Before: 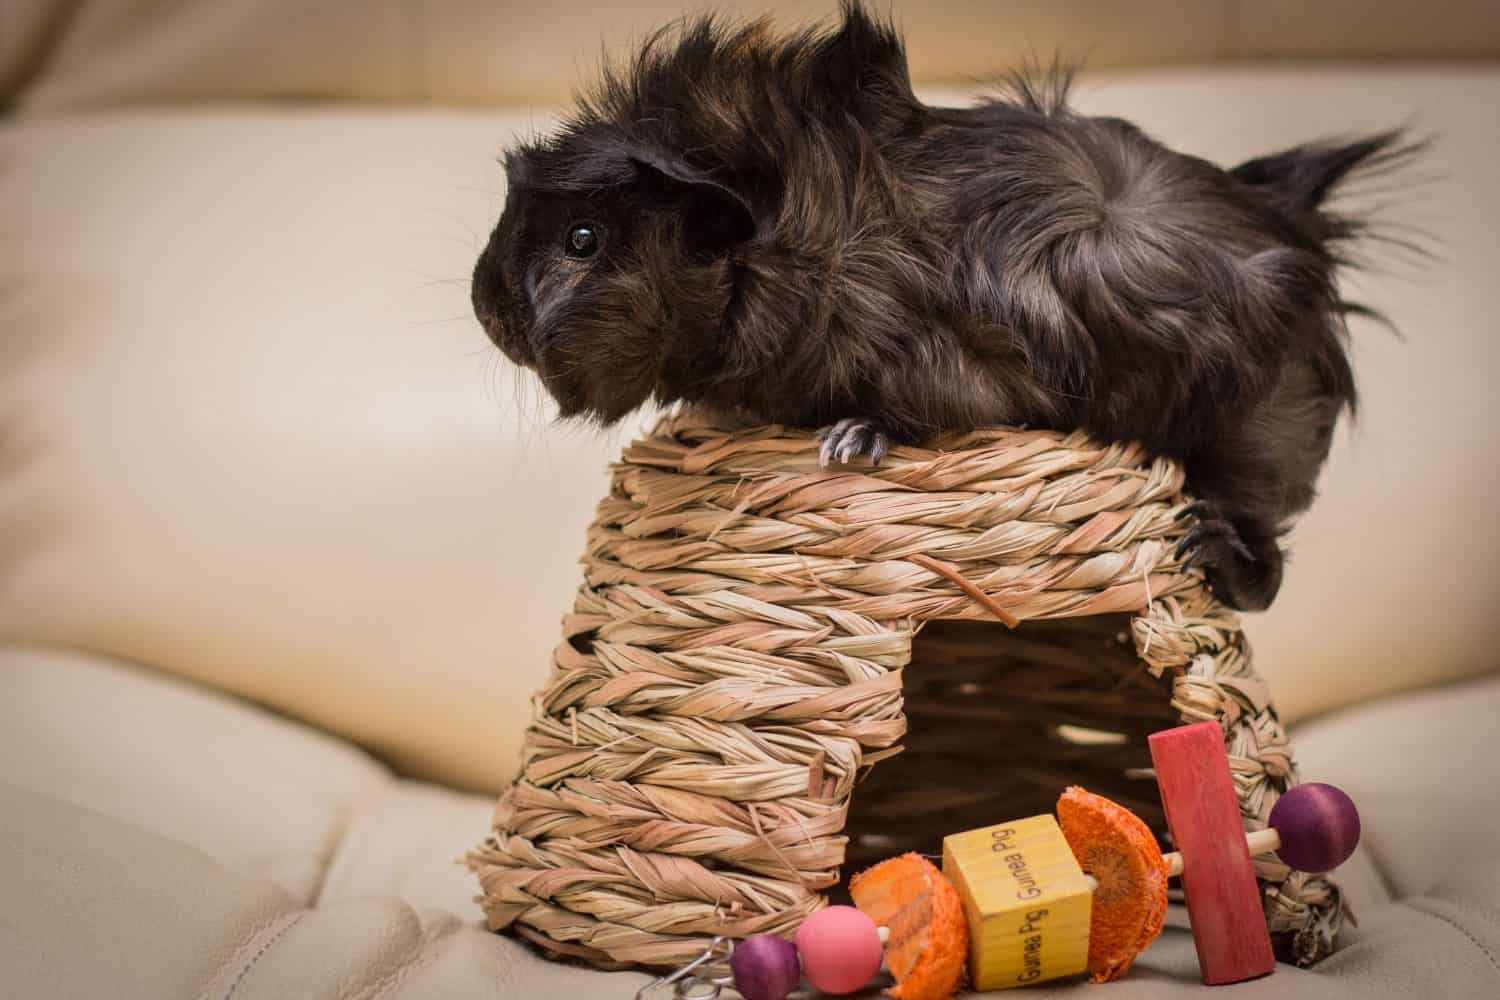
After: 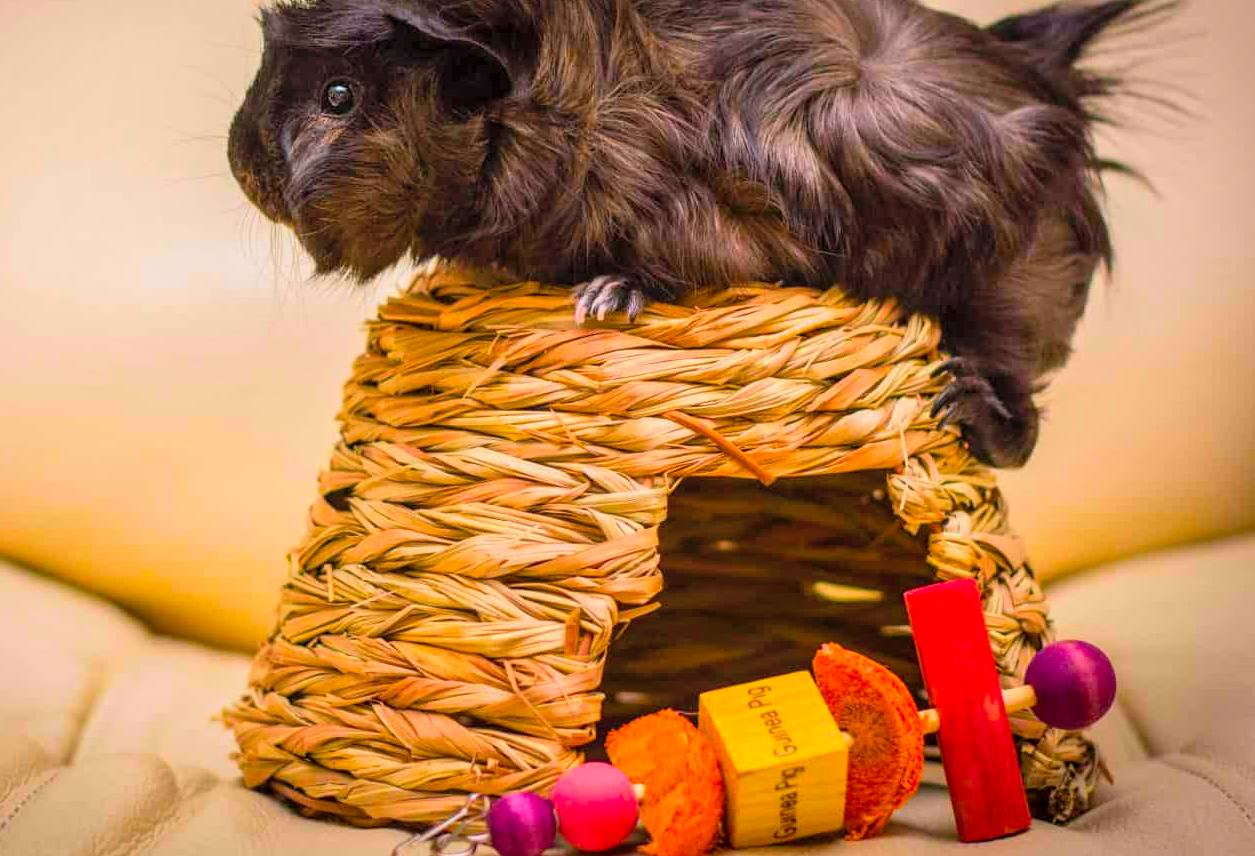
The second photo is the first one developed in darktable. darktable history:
contrast brightness saturation: contrast 0.067, brightness 0.17, saturation 0.4
color balance rgb: perceptual saturation grading › global saturation 30.312%, global vibrance 39.307%
crop: left 16.27%, top 14.357%
local contrast: on, module defaults
